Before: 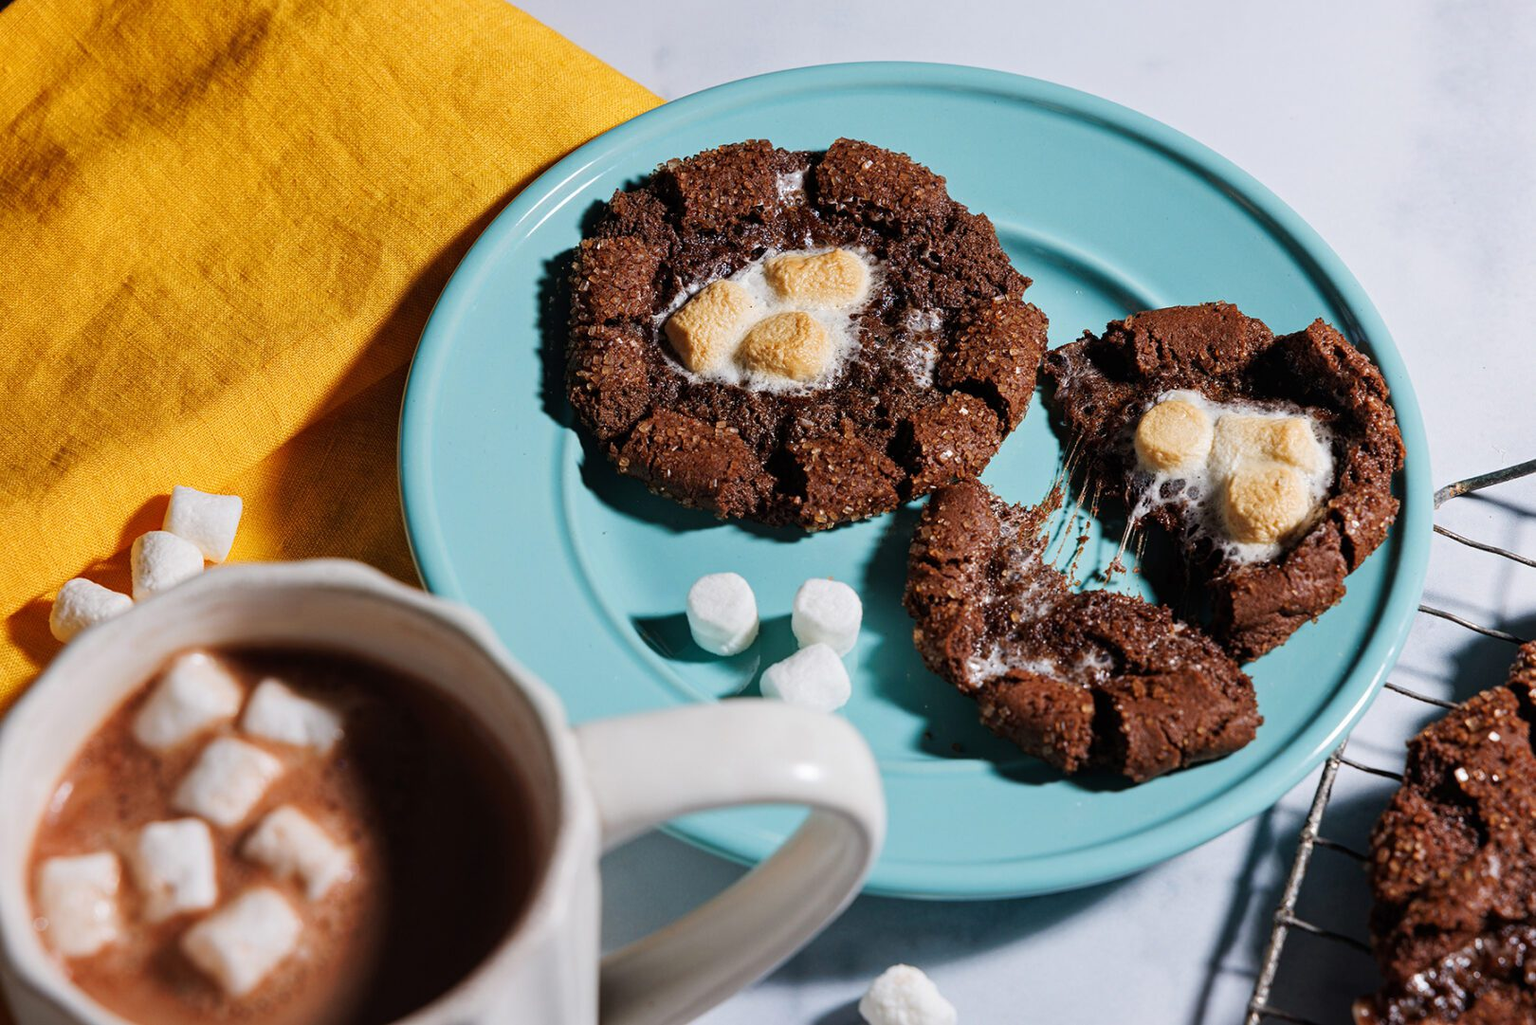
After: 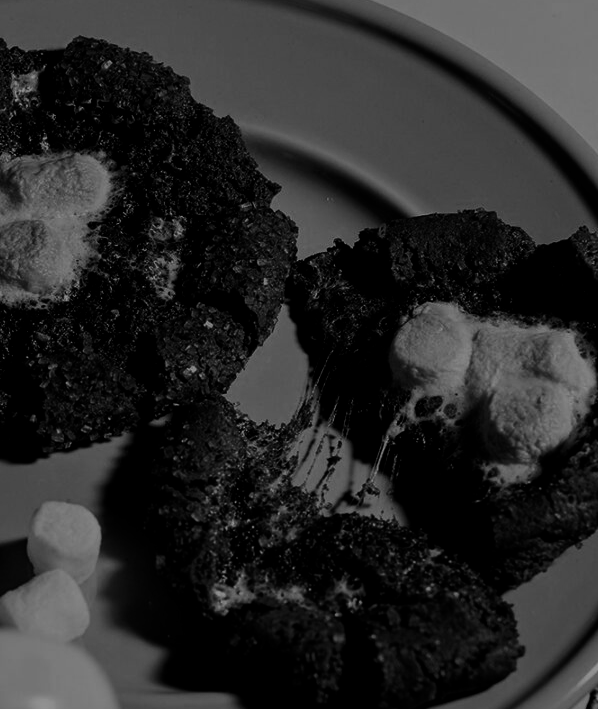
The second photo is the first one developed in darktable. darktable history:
crop and rotate: left 49.936%, top 10.094%, right 13.136%, bottom 24.256%
contrast brightness saturation: brightness -1, saturation 1
monochrome: on, module defaults
filmic rgb: black relative exposure -7.65 EV, white relative exposure 4.56 EV, hardness 3.61
